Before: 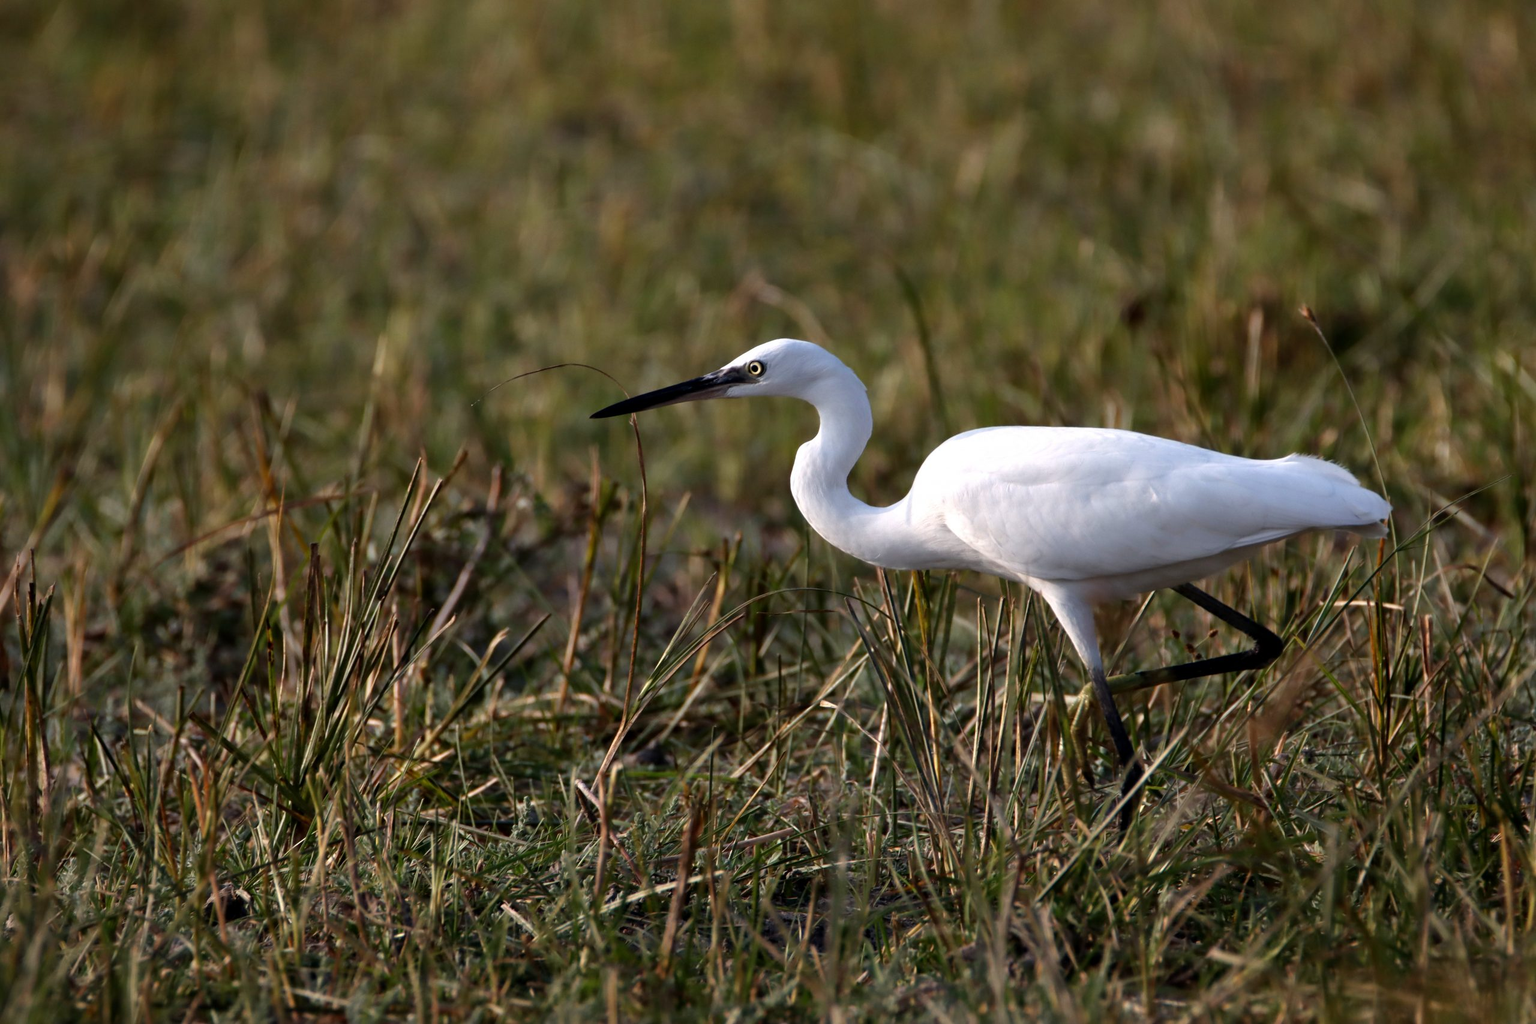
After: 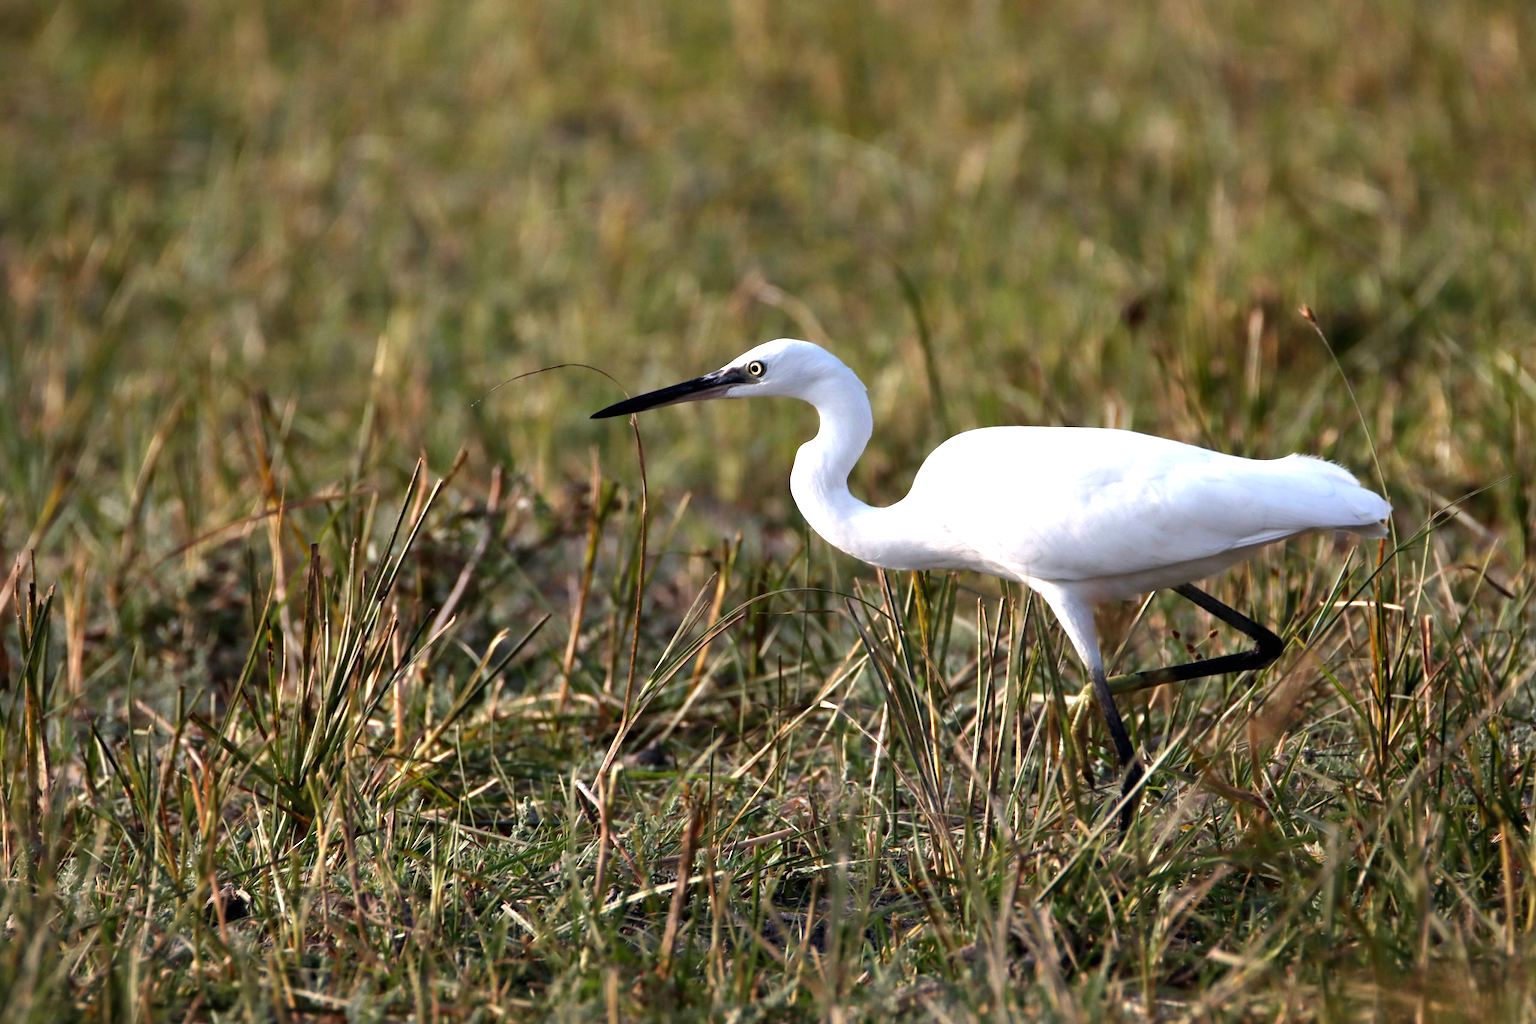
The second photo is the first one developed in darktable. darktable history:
exposure: black level correction 0, exposure 0.947 EV, compensate highlight preservation false
